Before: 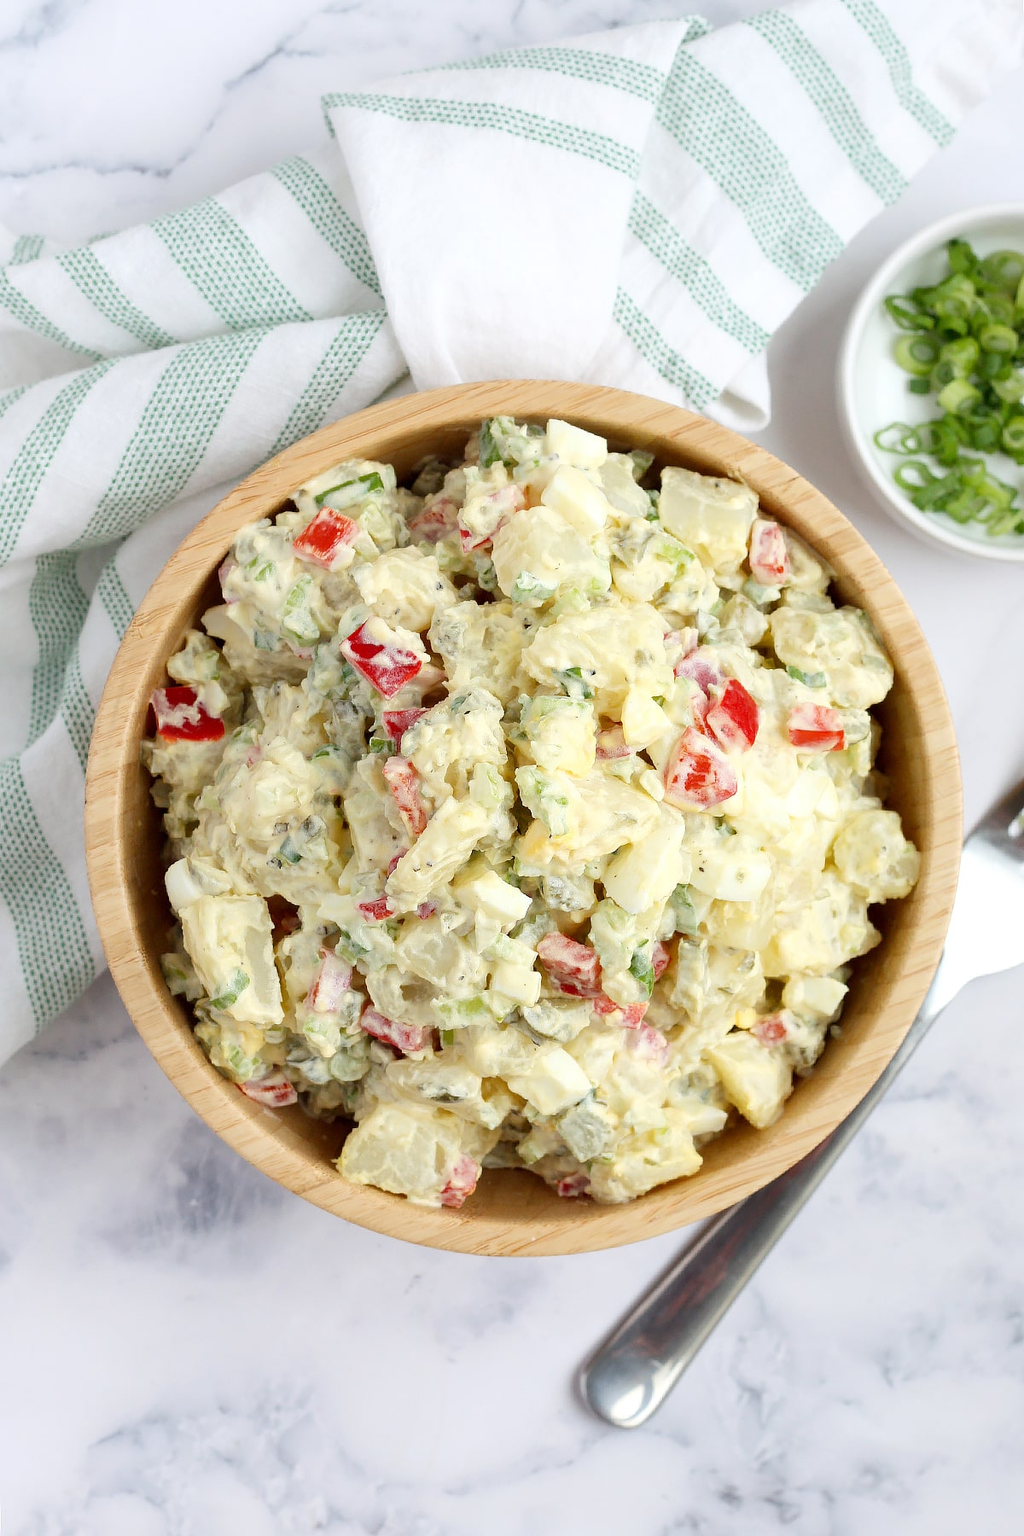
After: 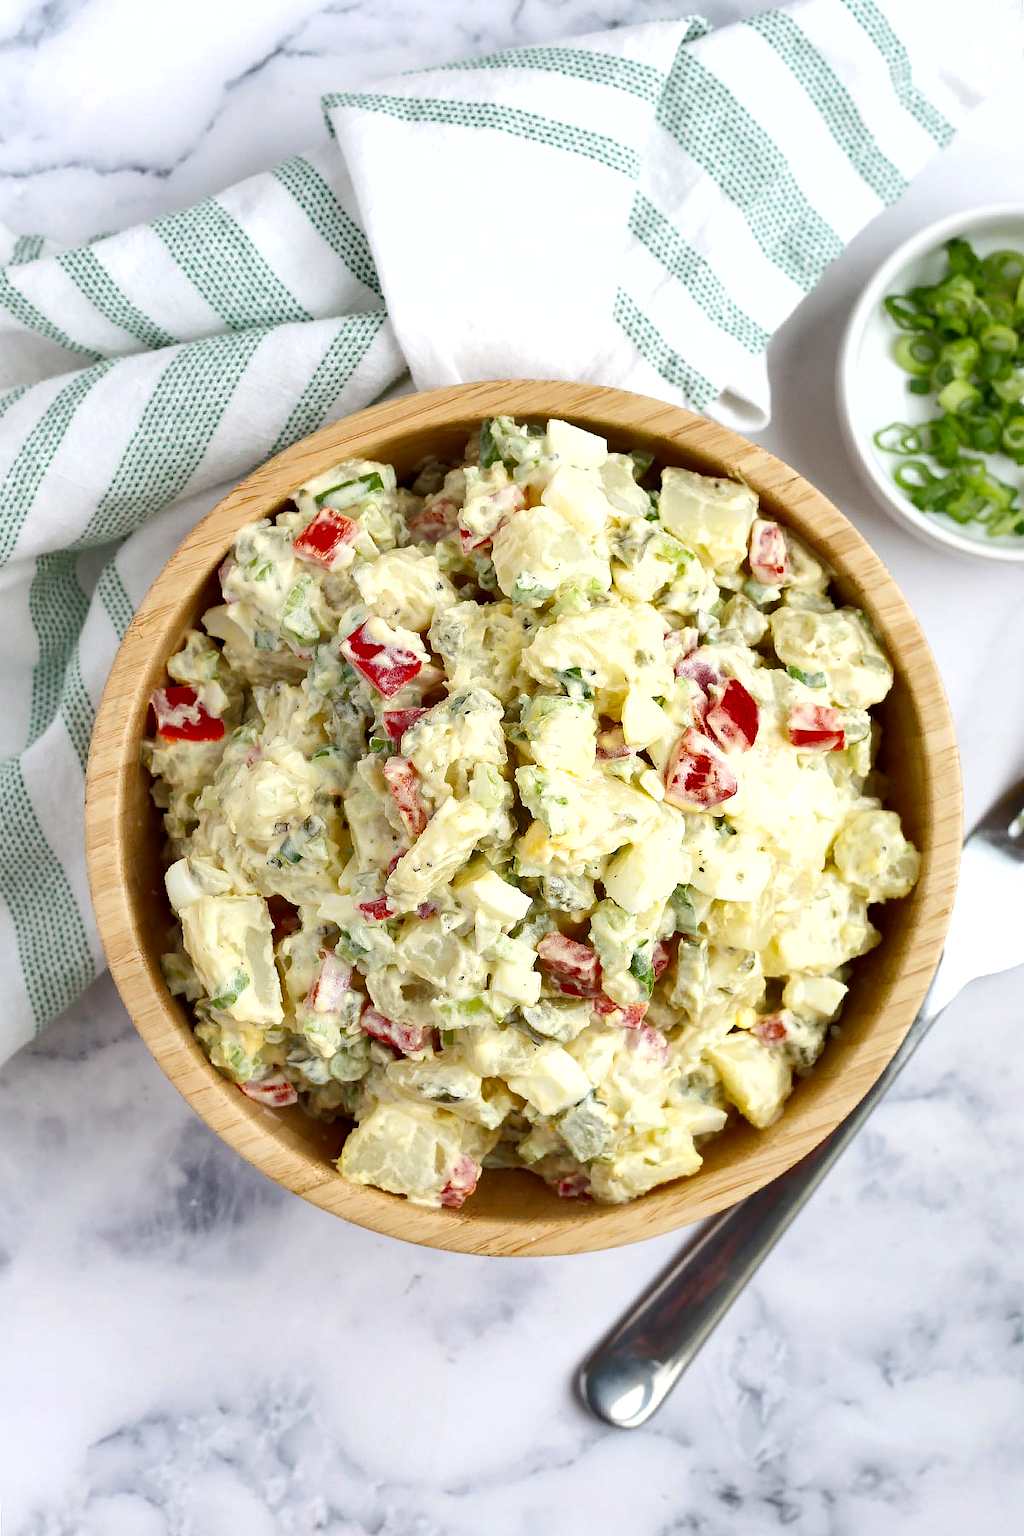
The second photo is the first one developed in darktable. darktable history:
haze removal: compatibility mode true, adaptive false
exposure: exposure 0.202 EV, compensate exposure bias true, compensate highlight preservation false
shadows and highlights: highlights color adjustment 42.51%, low approximation 0.01, soften with gaussian
